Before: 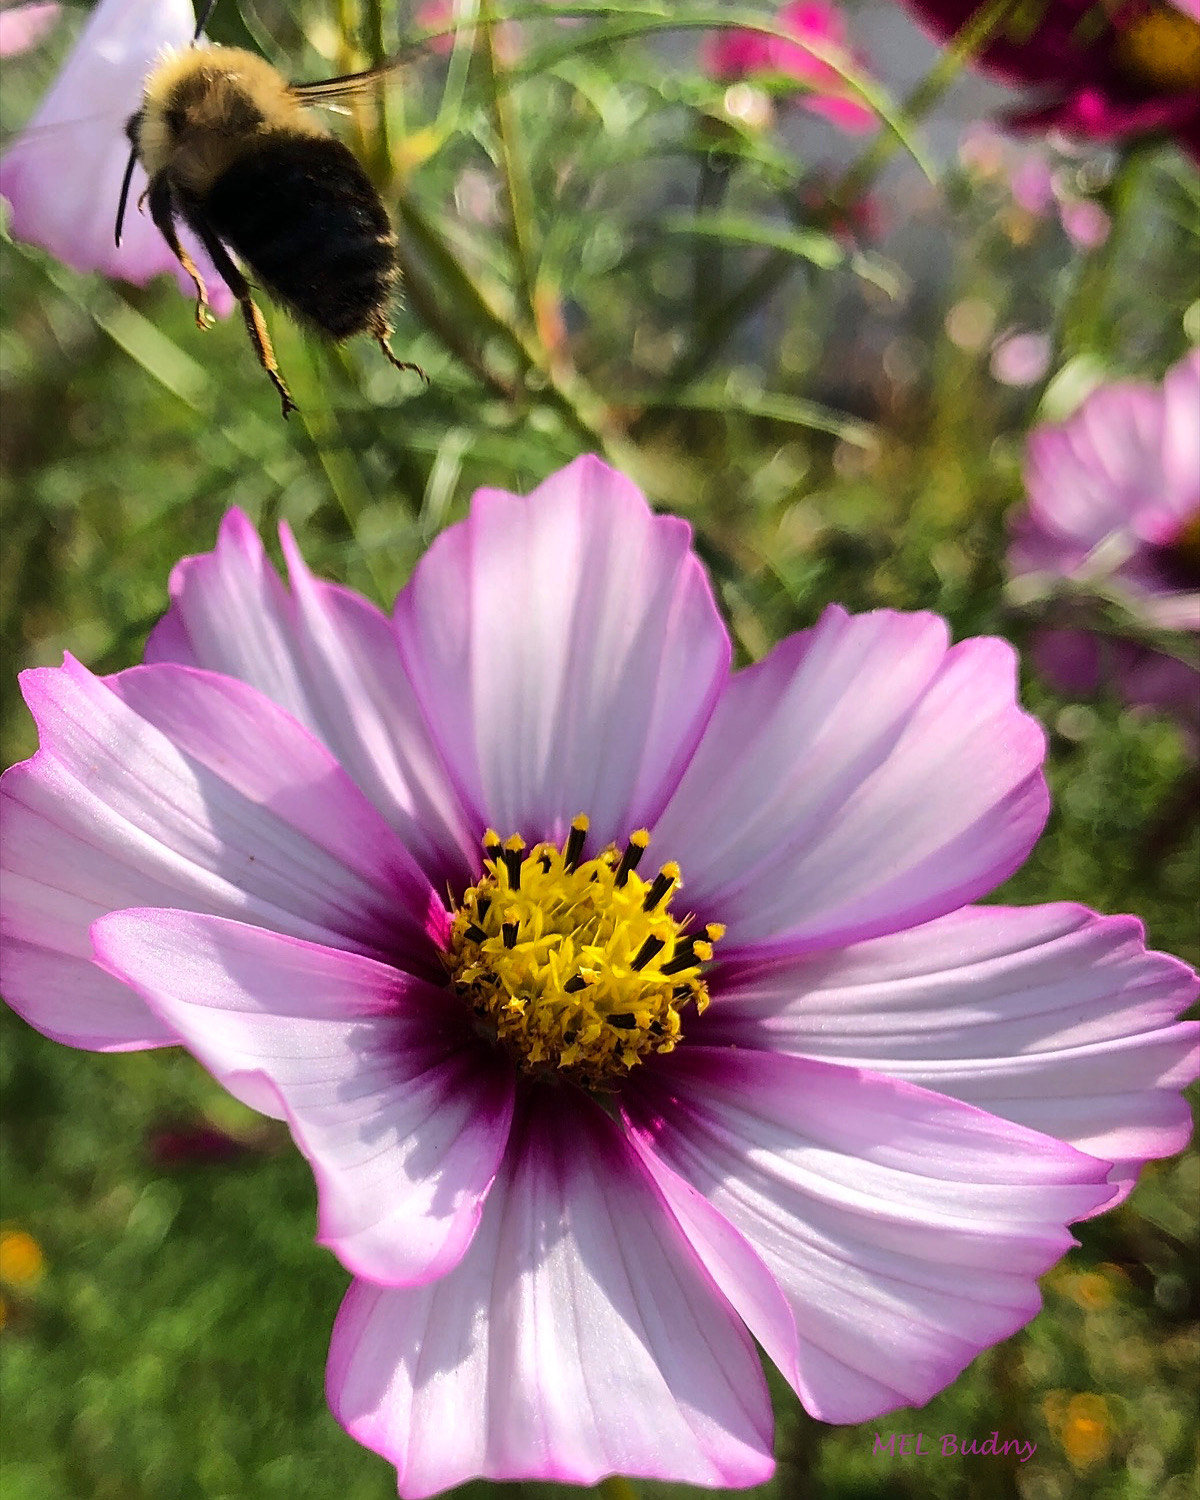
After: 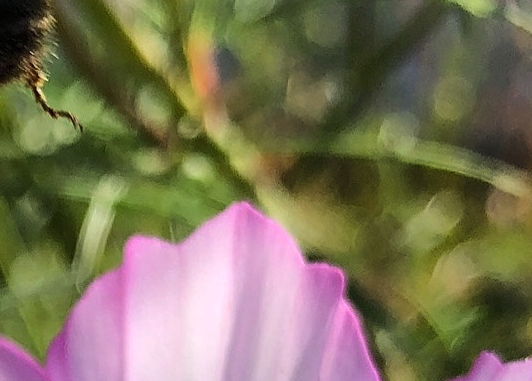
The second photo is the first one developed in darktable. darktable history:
crop: left 28.935%, top 16.816%, right 26.701%, bottom 57.739%
